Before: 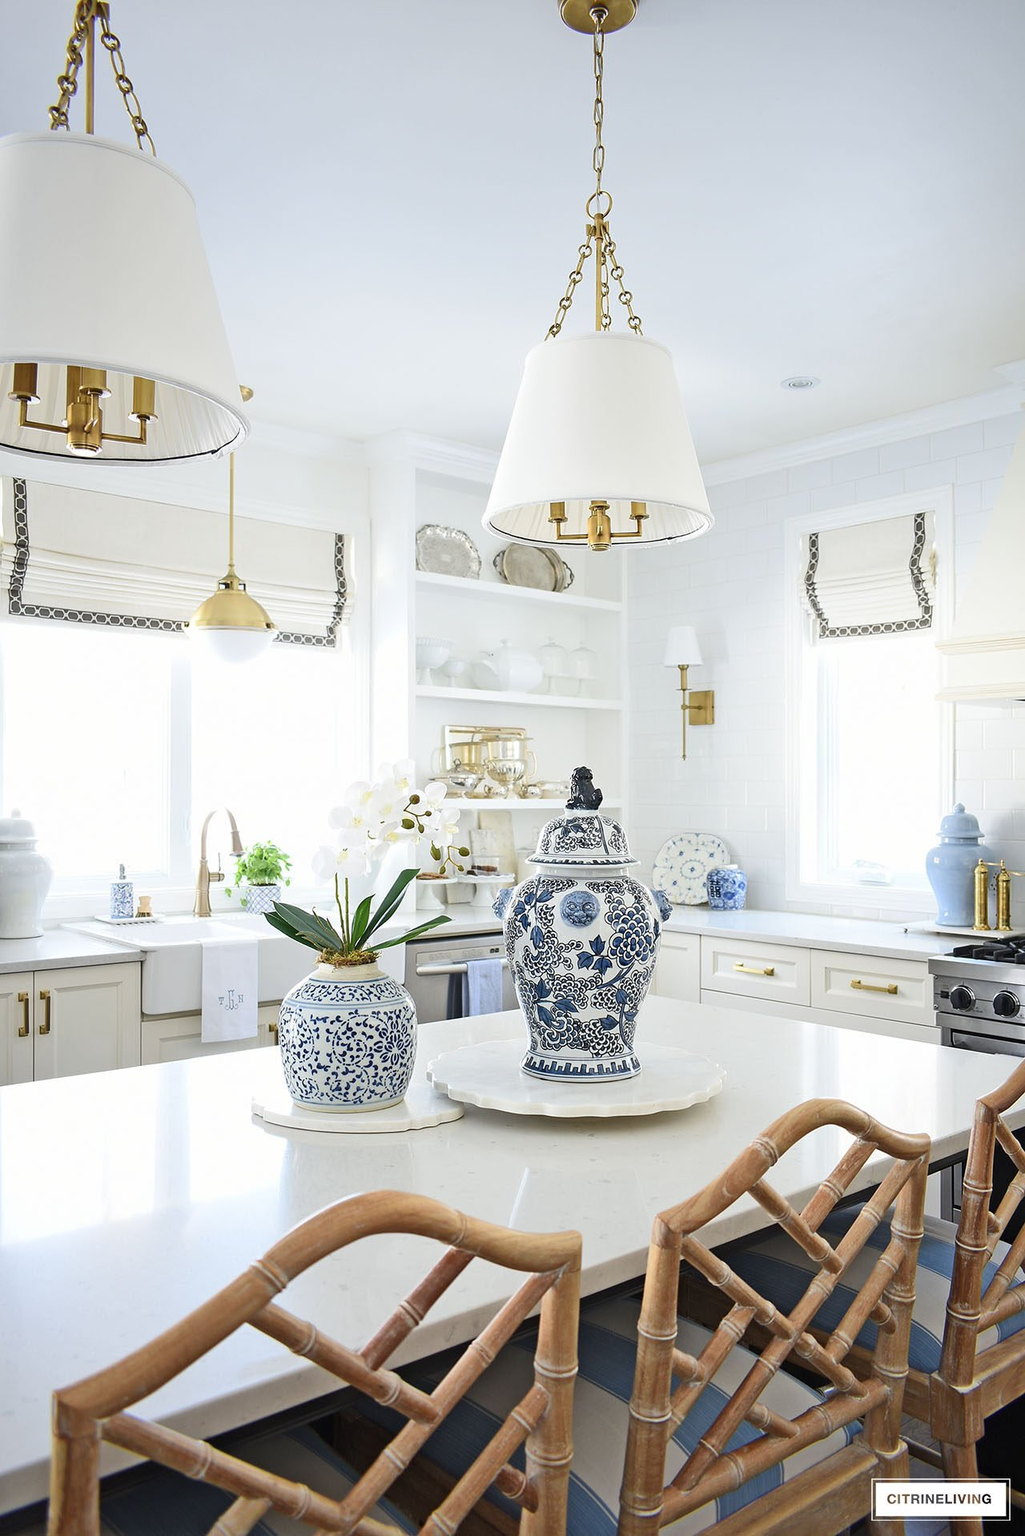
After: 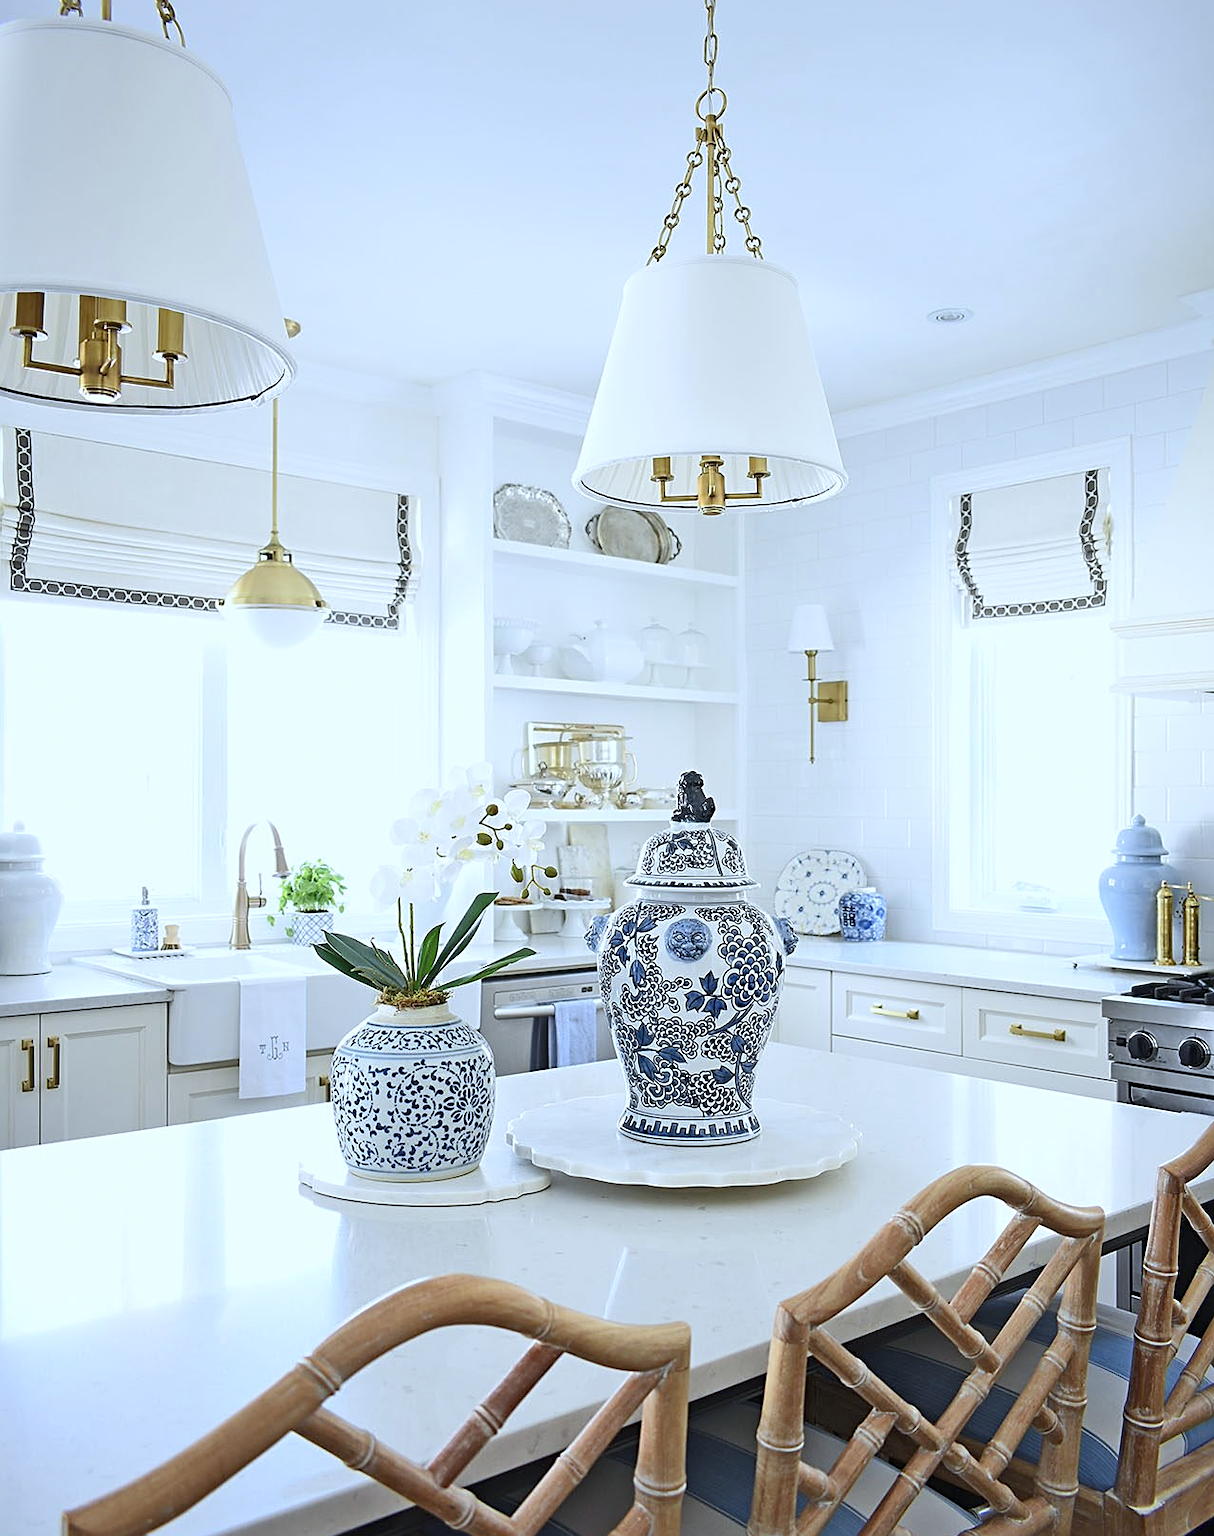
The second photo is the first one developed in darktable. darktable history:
sharpen: radius 2.529, amount 0.323
crop: top 7.625%, bottom 8.027%
white balance: red 0.924, blue 1.095
